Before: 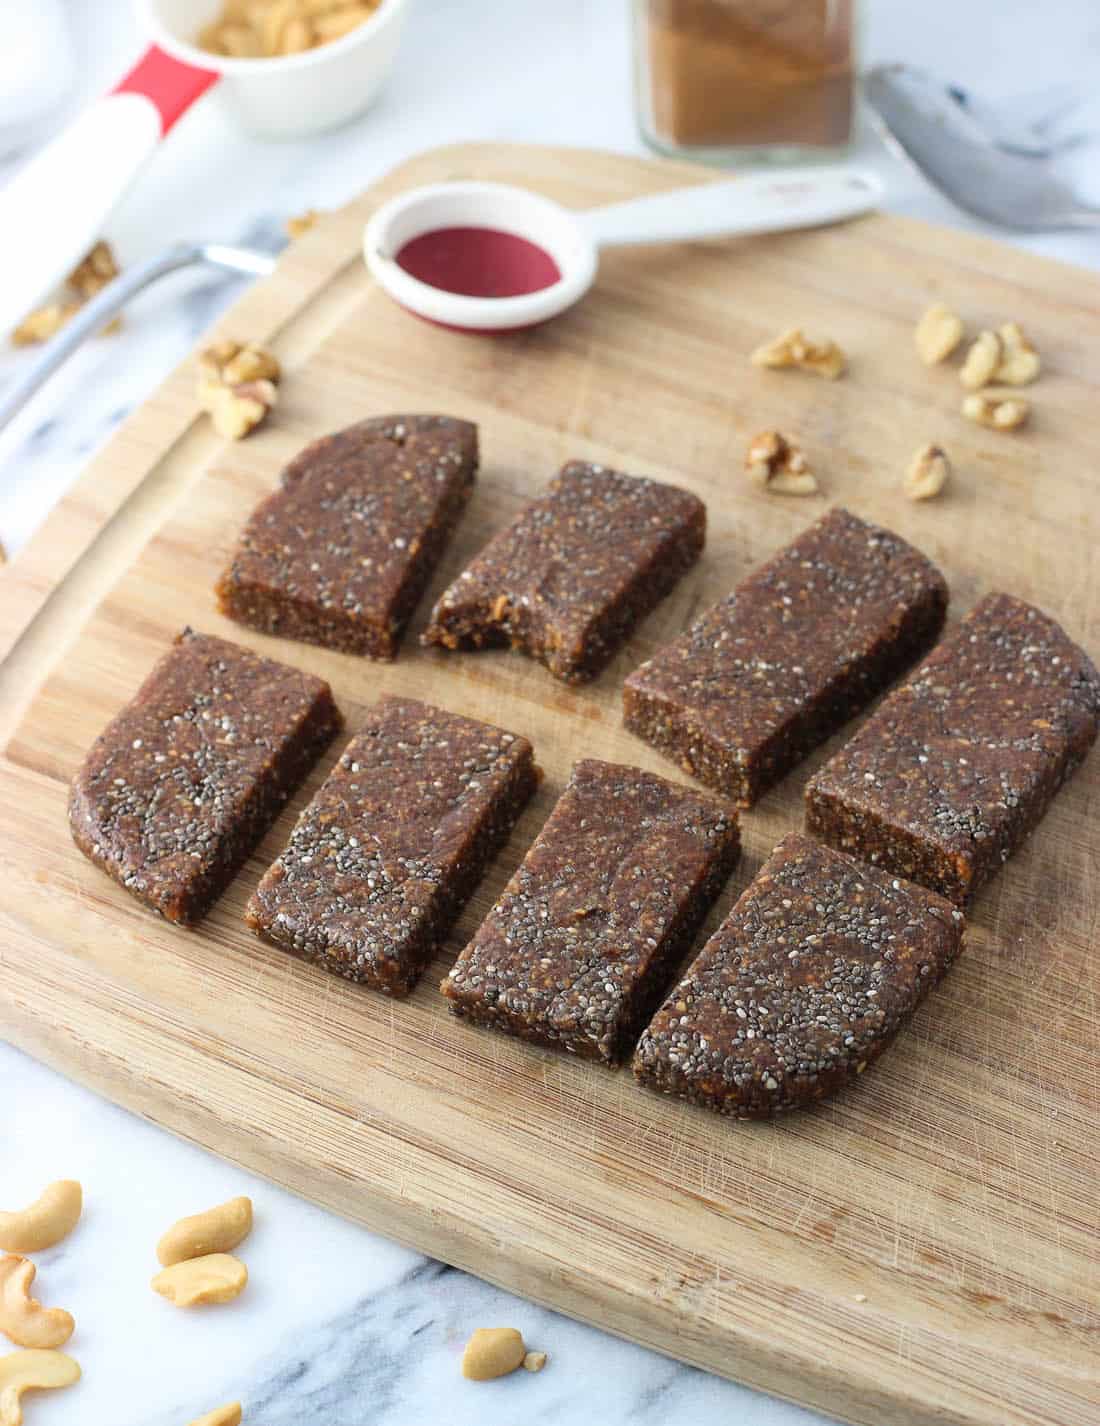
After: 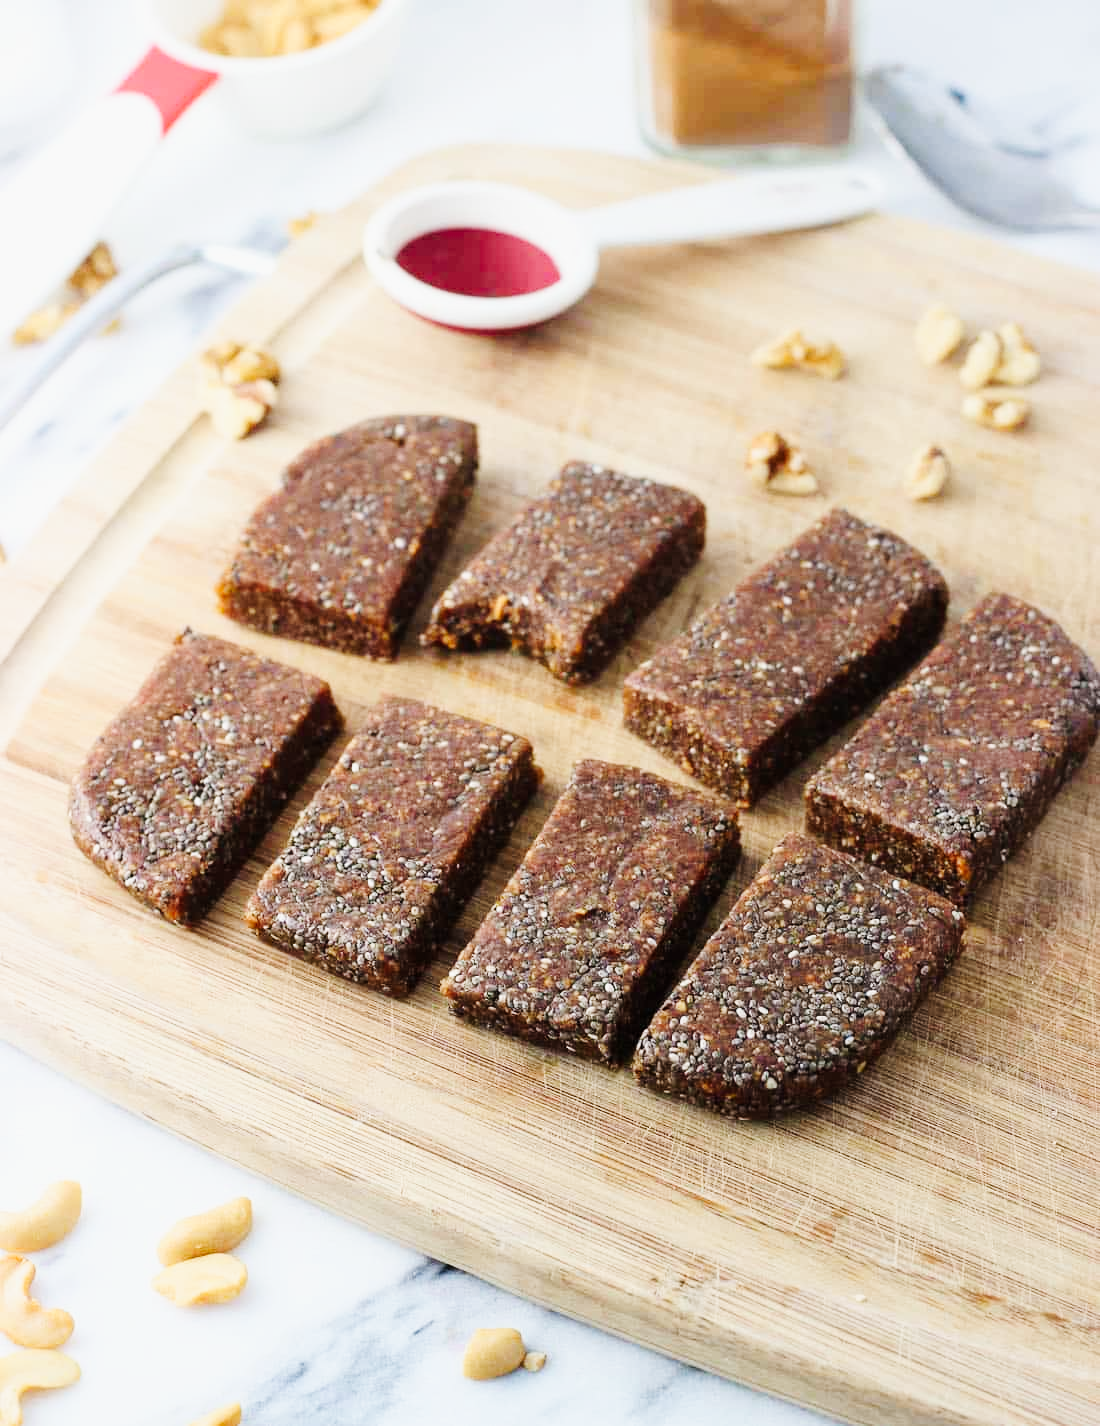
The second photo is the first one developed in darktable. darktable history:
tone curve: curves: ch0 [(0, 0) (0.104, 0.068) (0.236, 0.227) (0.46, 0.576) (0.657, 0.796) (0.861, 0.932) (1, 0.981)]; ch1 [(0, 0) (0.353, 0.344) (0.434, 0.382) (0.479, 0.476) (0.502, 0.504) (0.544, 0.534) (0.57, 0.57) (0.586, 0.603) (0.618, 0.631) (0.657, 0.679) (1, 1)]; ch2 [(0, 0) (0.34, 0.314) (0.434, 0.43) (0.5, 0.511) (0.528, 0.545) (0.557, 0.573) (0.573, 0.618) (0.628, 0.751) (1, 1)], preserve colors none
